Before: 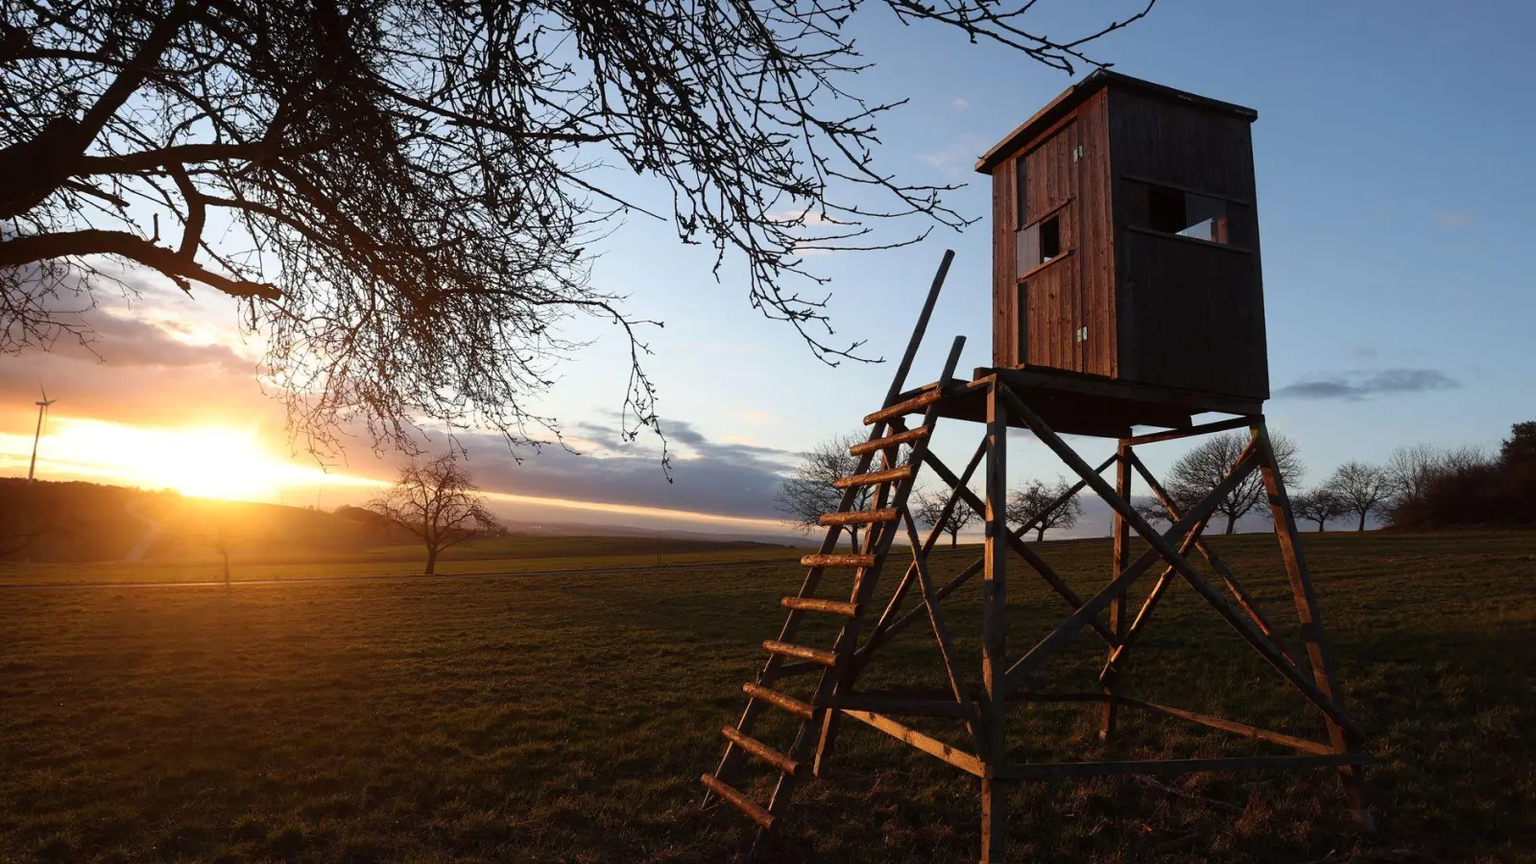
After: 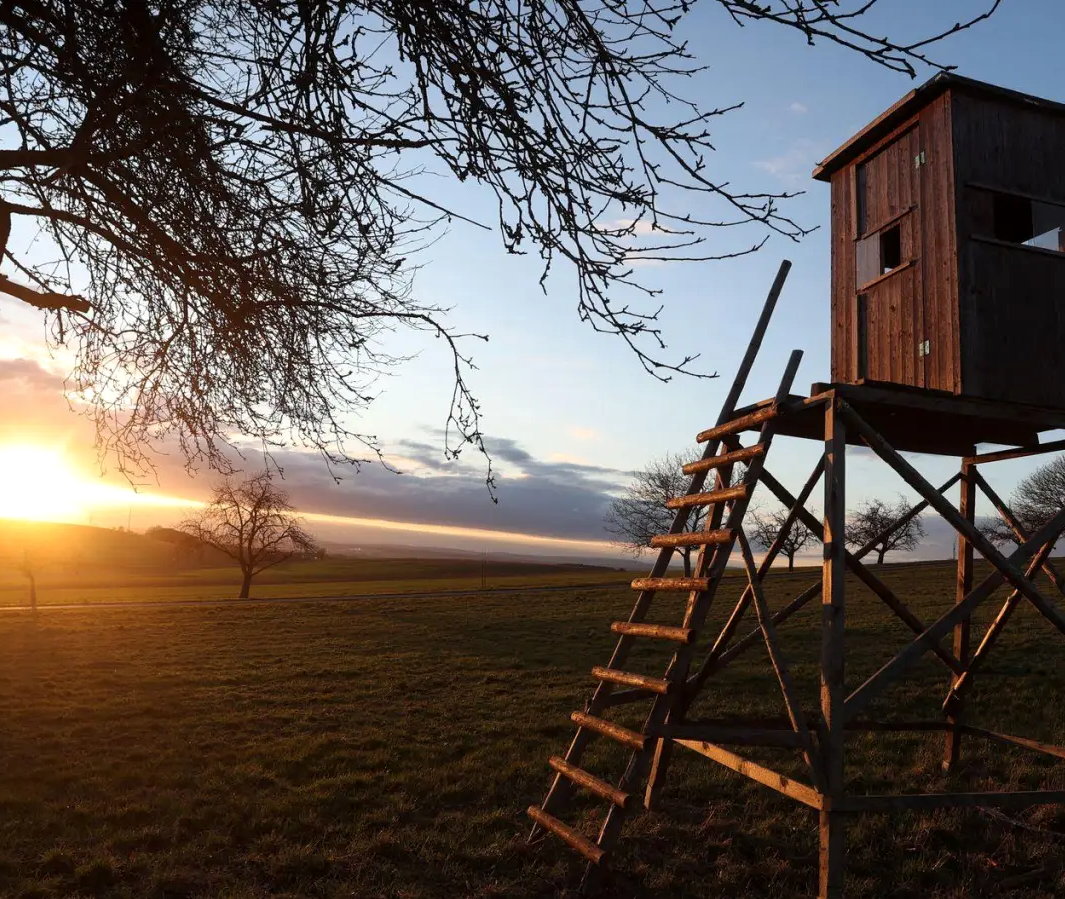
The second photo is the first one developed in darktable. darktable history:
crop and rotate: left 12.743%, right 20.644%
local contrast: highlights 101%, shadows 99%, detail 119%, midtone range 0.2
